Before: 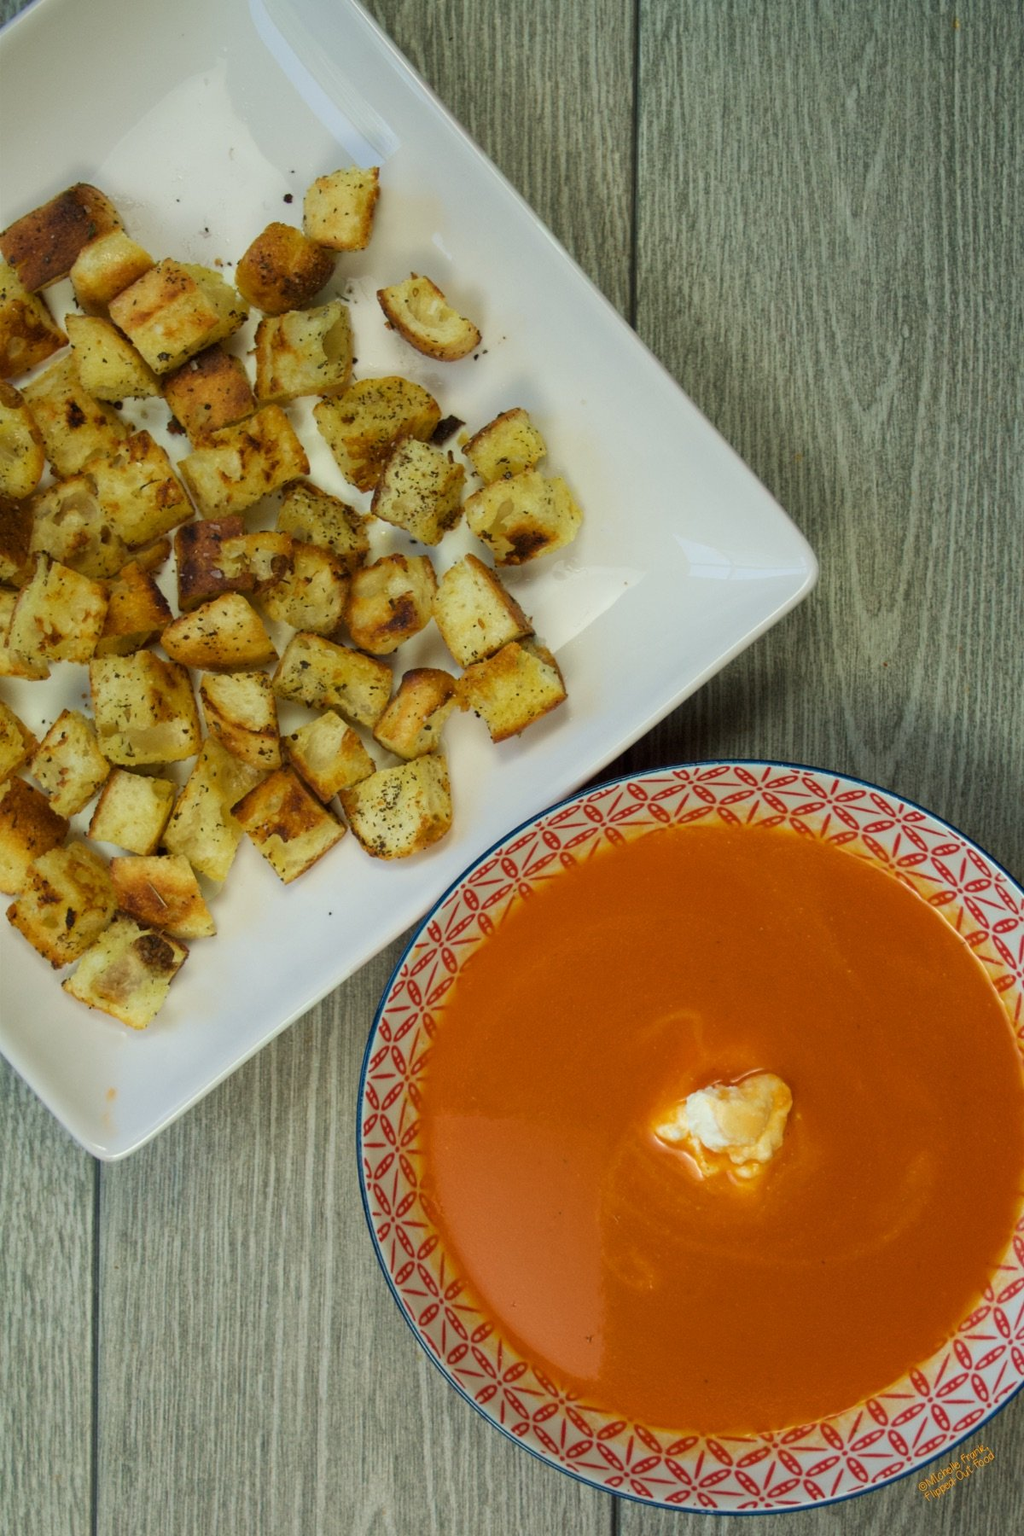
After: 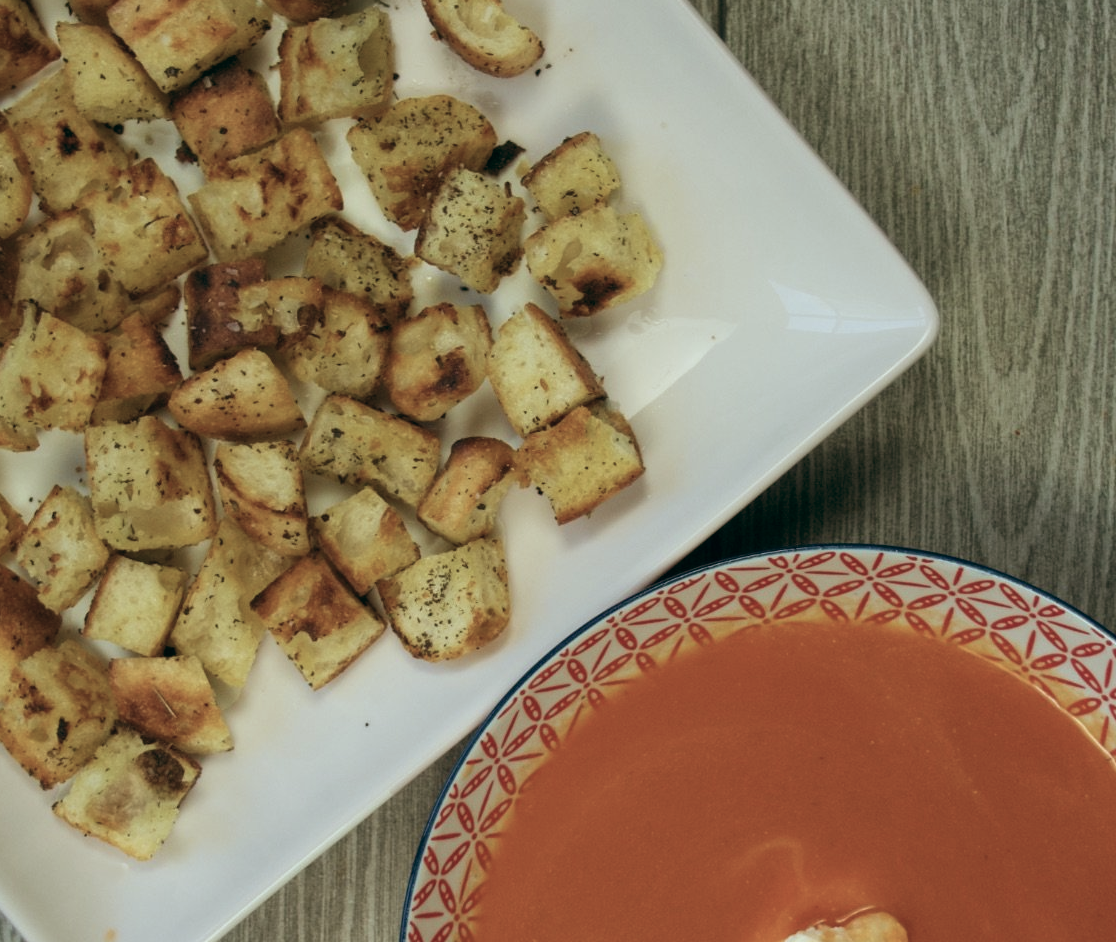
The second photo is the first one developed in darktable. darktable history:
crop: left 1.744%, top 19.225%, right 5.069%, bottom 28.357%
color balance: lift [1, 0.994, 1.002, 1.006], gamma [0.957, 1.081, 1.016, 0.919], gain [0.97, 0.972, 1.01, 1.028], input saturation 91.06%, output saturation 79.8%
